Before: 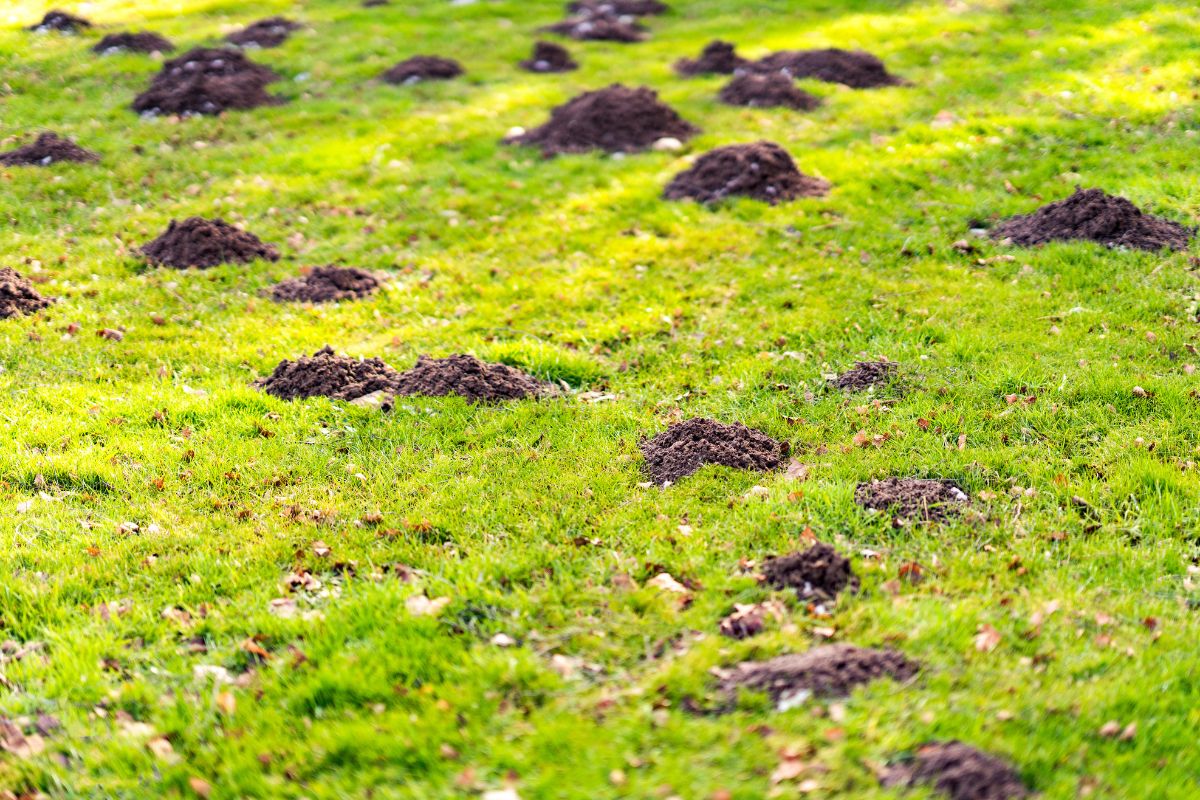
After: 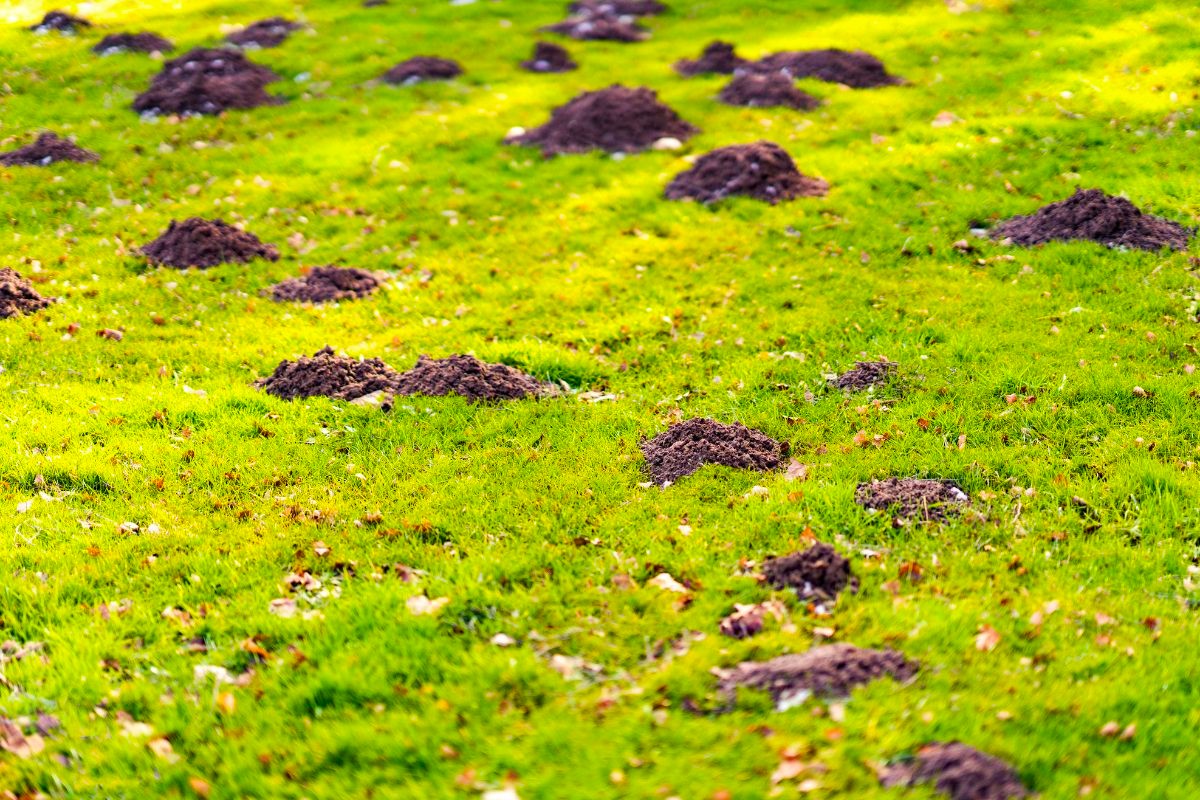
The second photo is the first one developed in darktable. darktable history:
color balance rgb: perceptual saturation grading › global saturation 29.346%, perceptual saturation grading › mid-tones 12.261%, perceptual saturation grading › shadows 11.049%, global vibrance 20%
